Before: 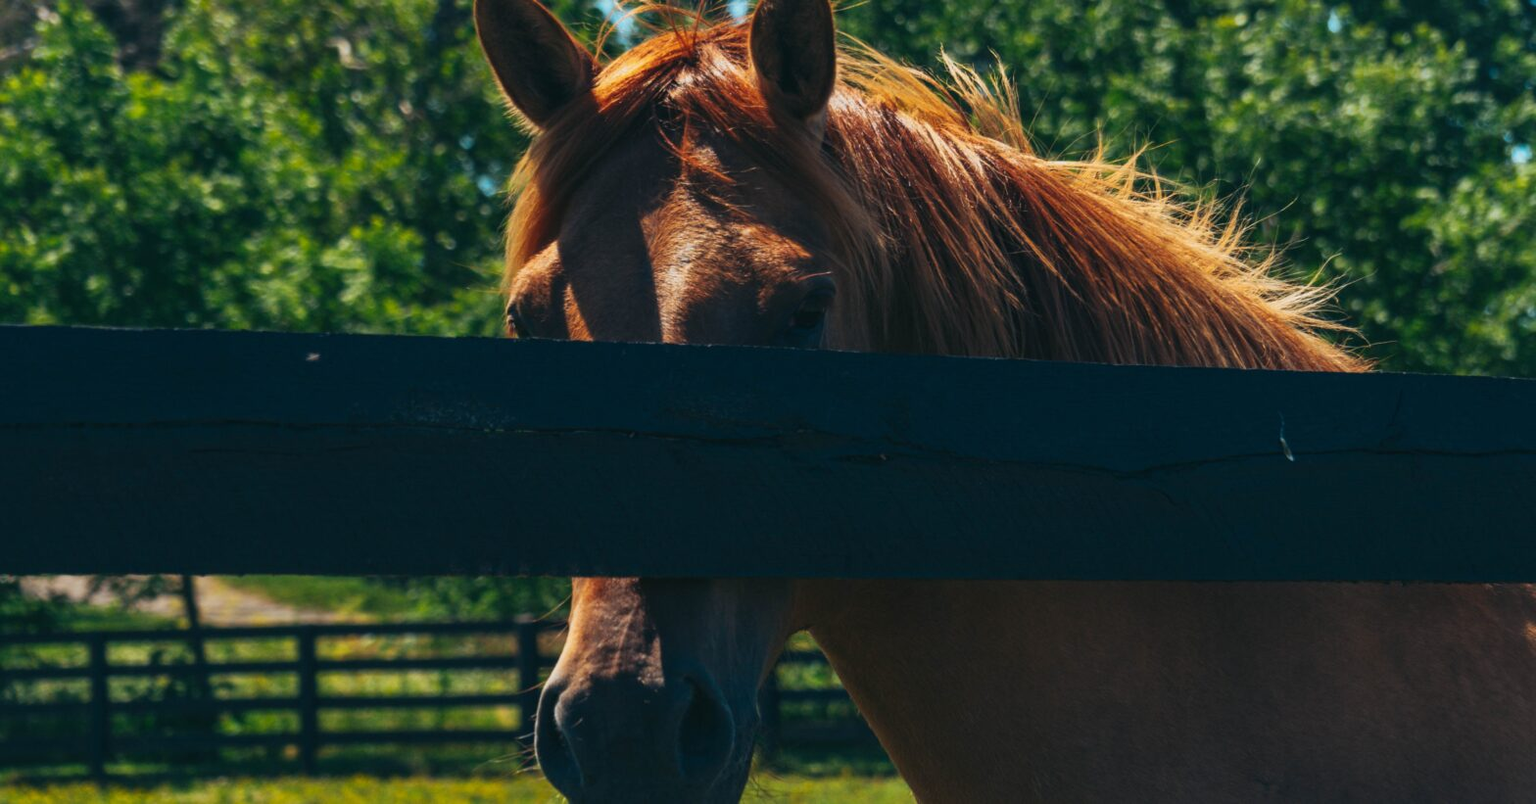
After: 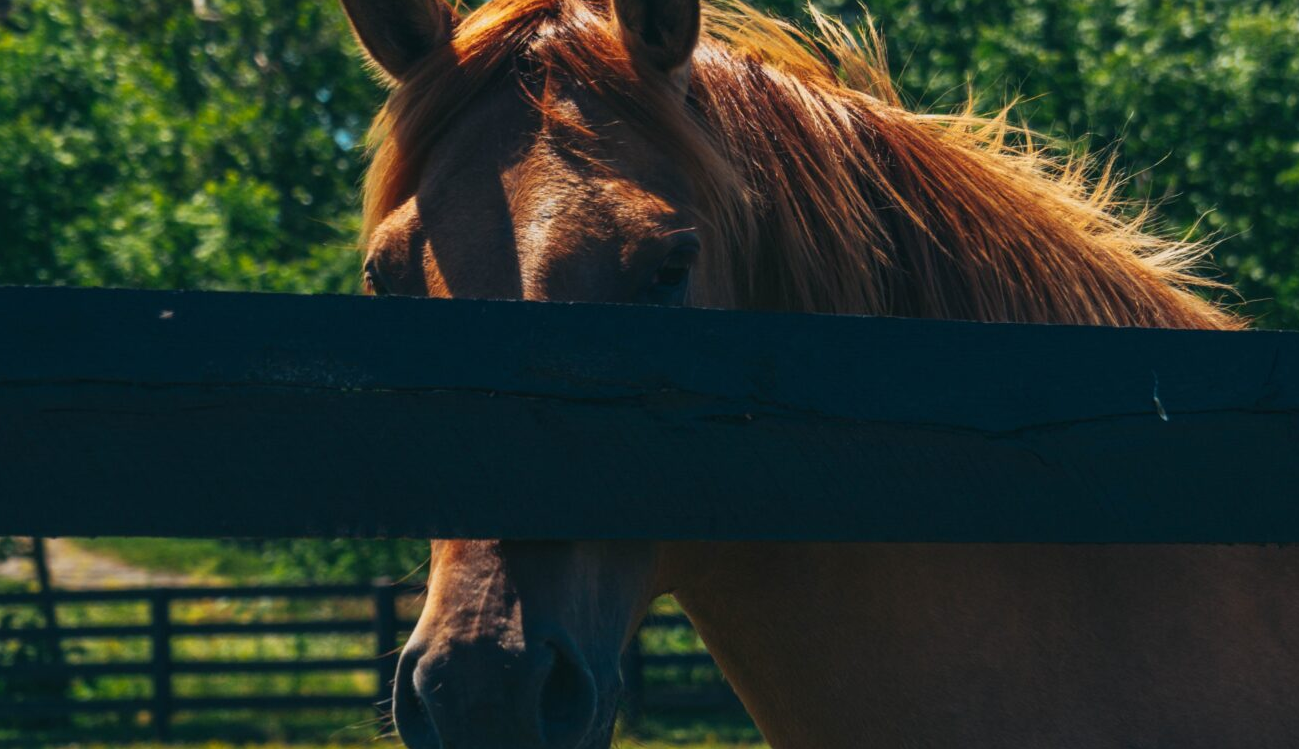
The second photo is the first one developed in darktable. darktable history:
crop: left 9.788%, top 6.209%, right 7.331%, bottom 2.499%
